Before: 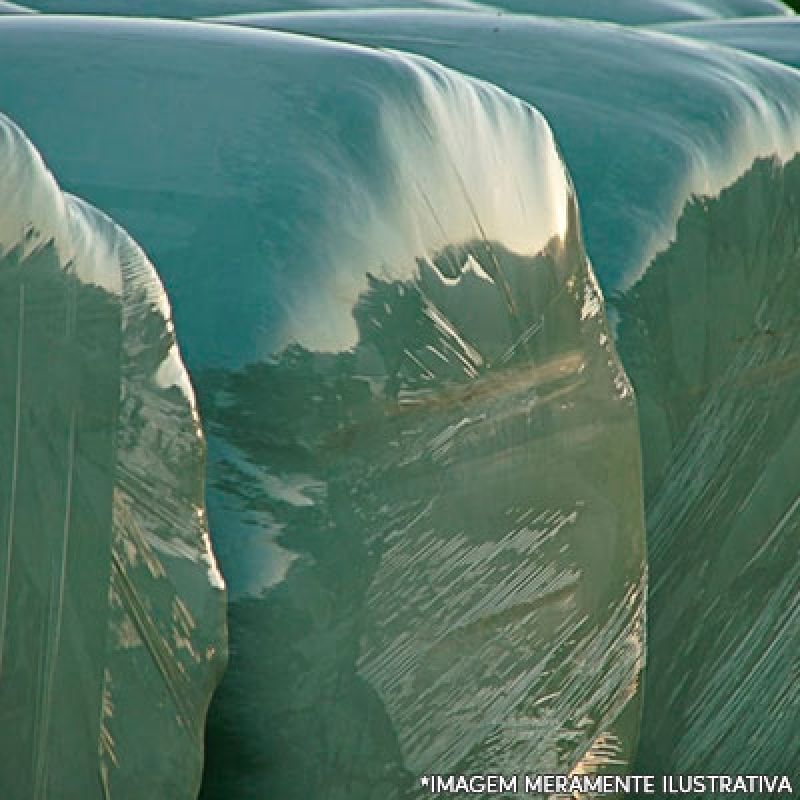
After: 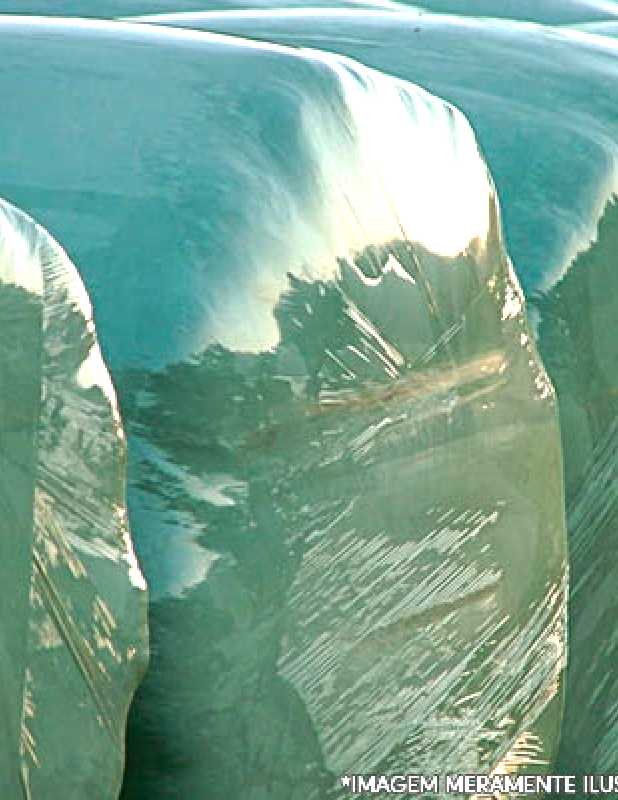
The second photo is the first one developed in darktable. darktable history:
crop: left 9.9%, right 12.849%
color calibration: illuminant same as pipeline (D50), adaptation XYZ, x 0.345, y 0.358, temperature 5021.06 K
local contrast: on, module defaults
exposure: black level correction 0, exposure 1.001 EV, compensate highlight preservation false
